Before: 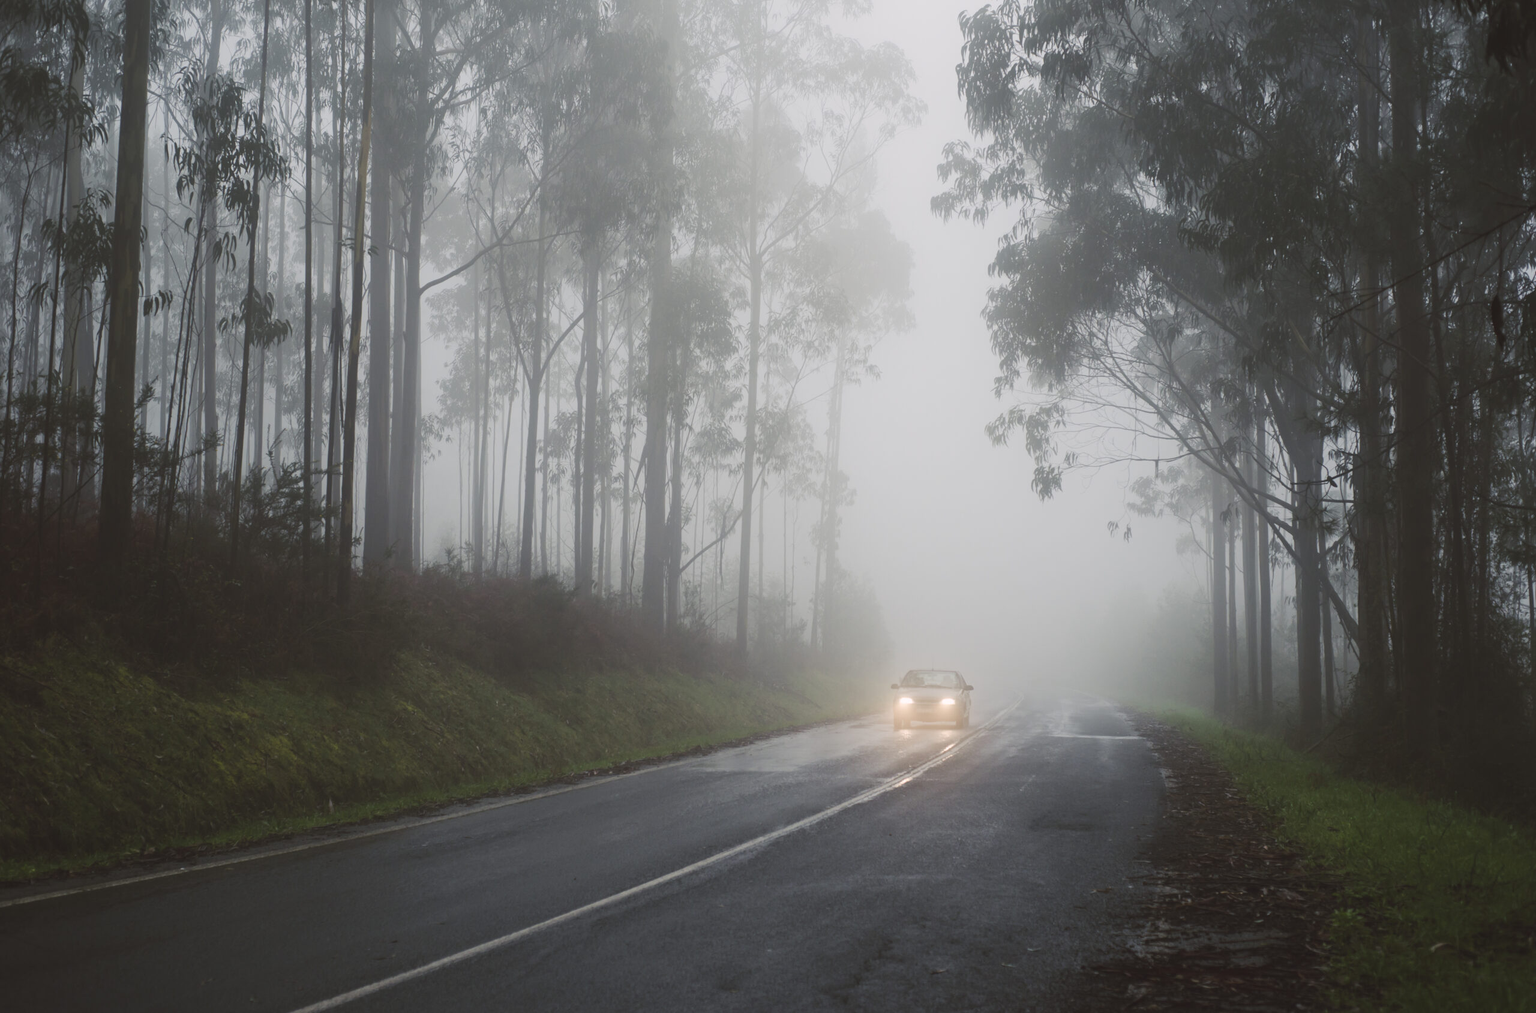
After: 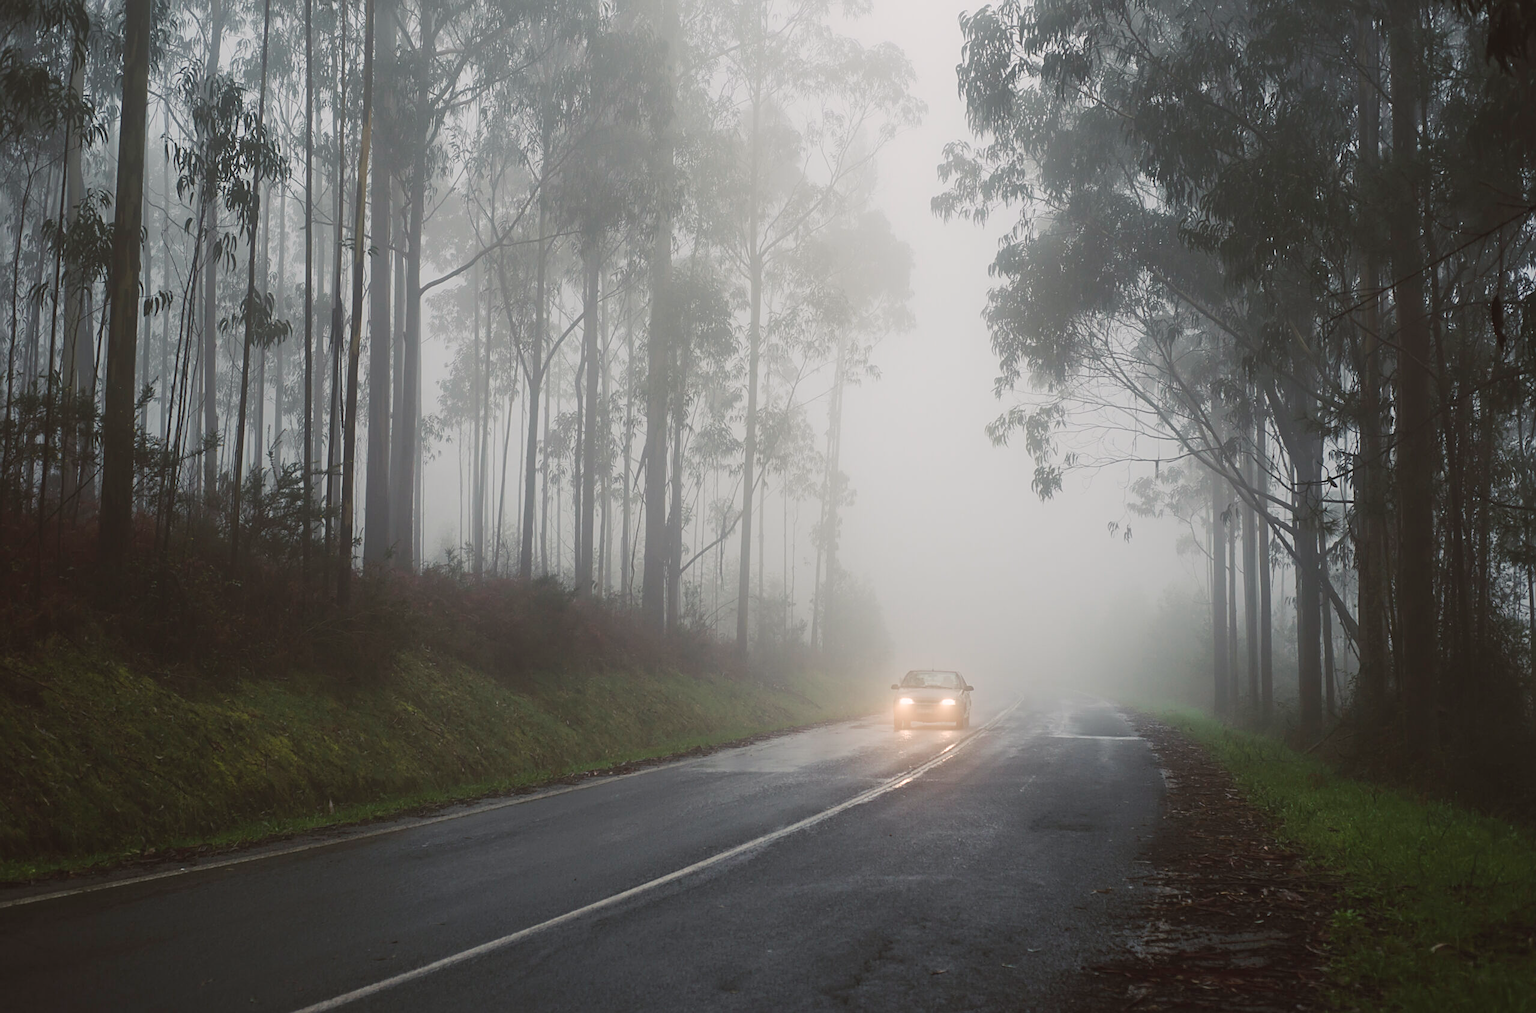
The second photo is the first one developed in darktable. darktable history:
color calibration: x 0.342, y 0.355, temperature 5146 K
sharpen: on, module defaults
